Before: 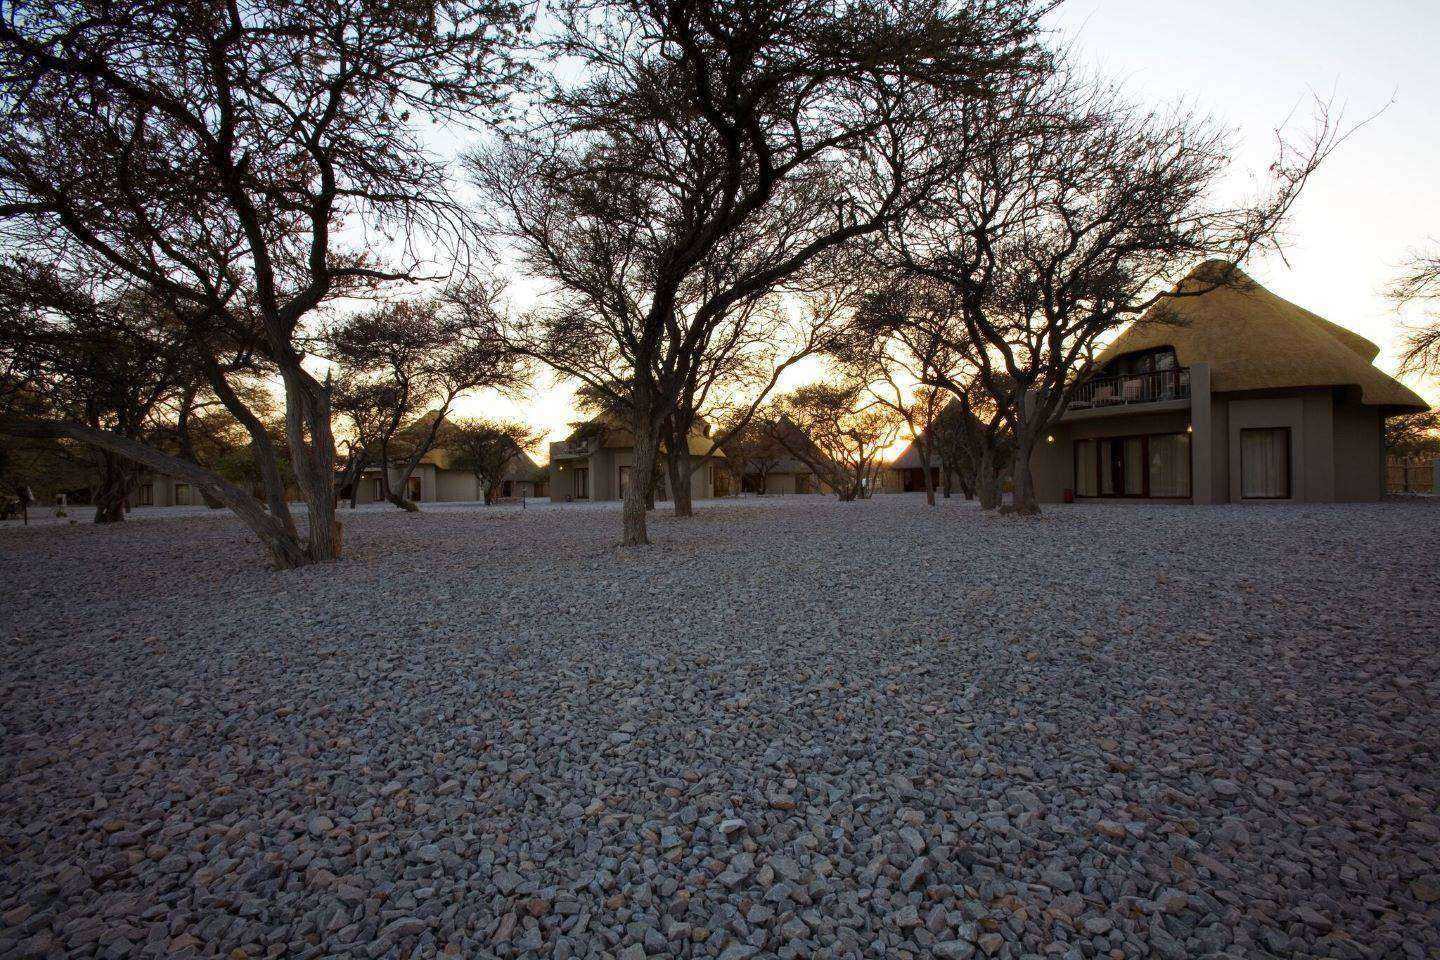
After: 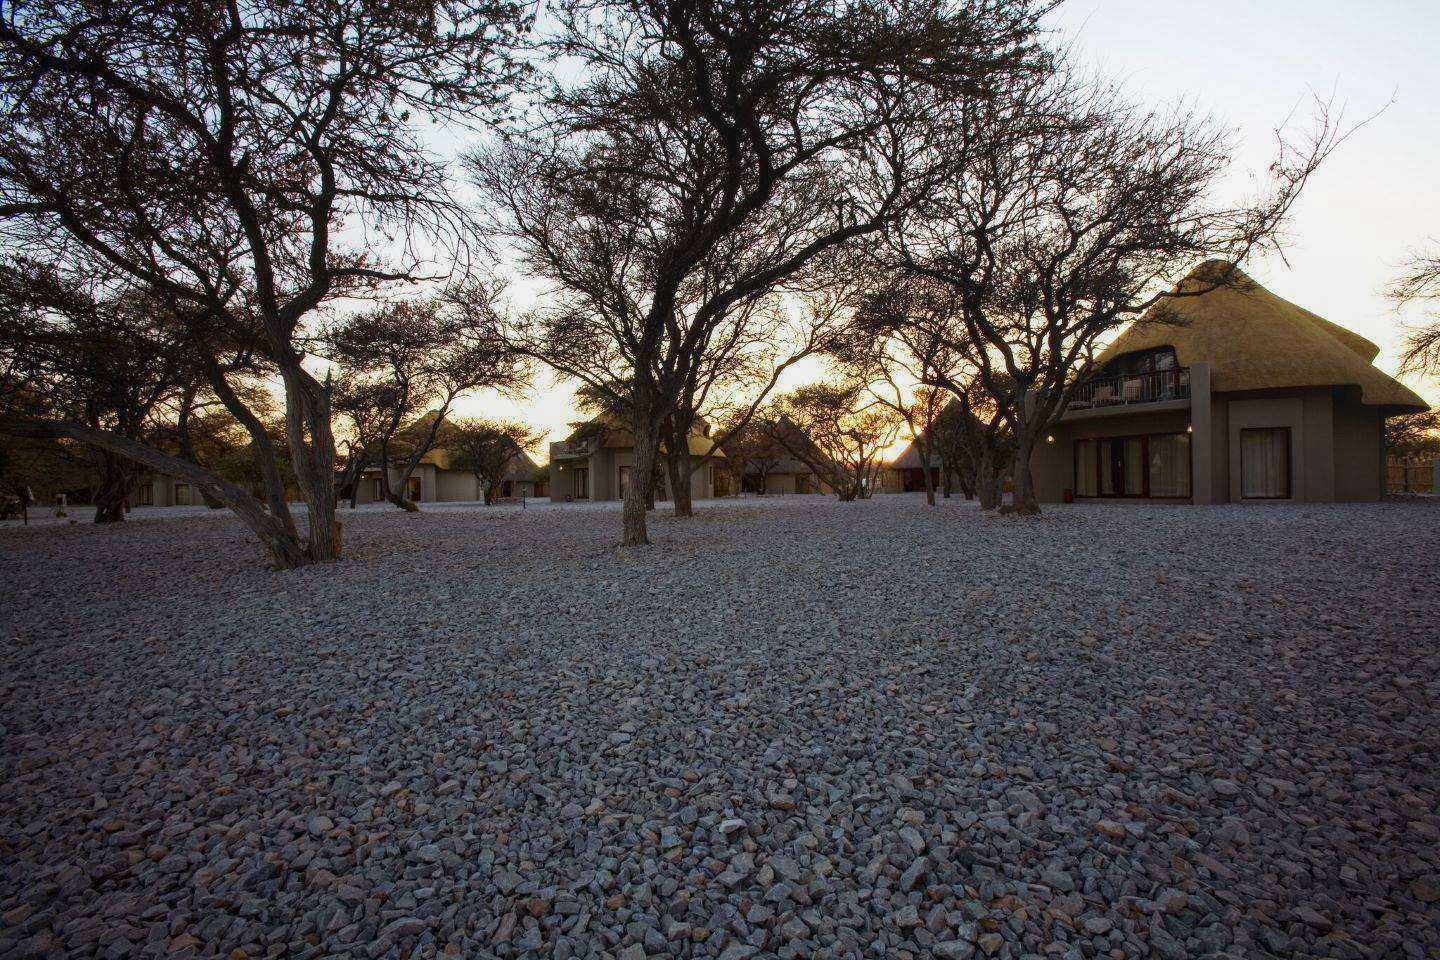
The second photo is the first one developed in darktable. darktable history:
local contrast: detail 109%
contrast brightness saturation: contrast 0.139
